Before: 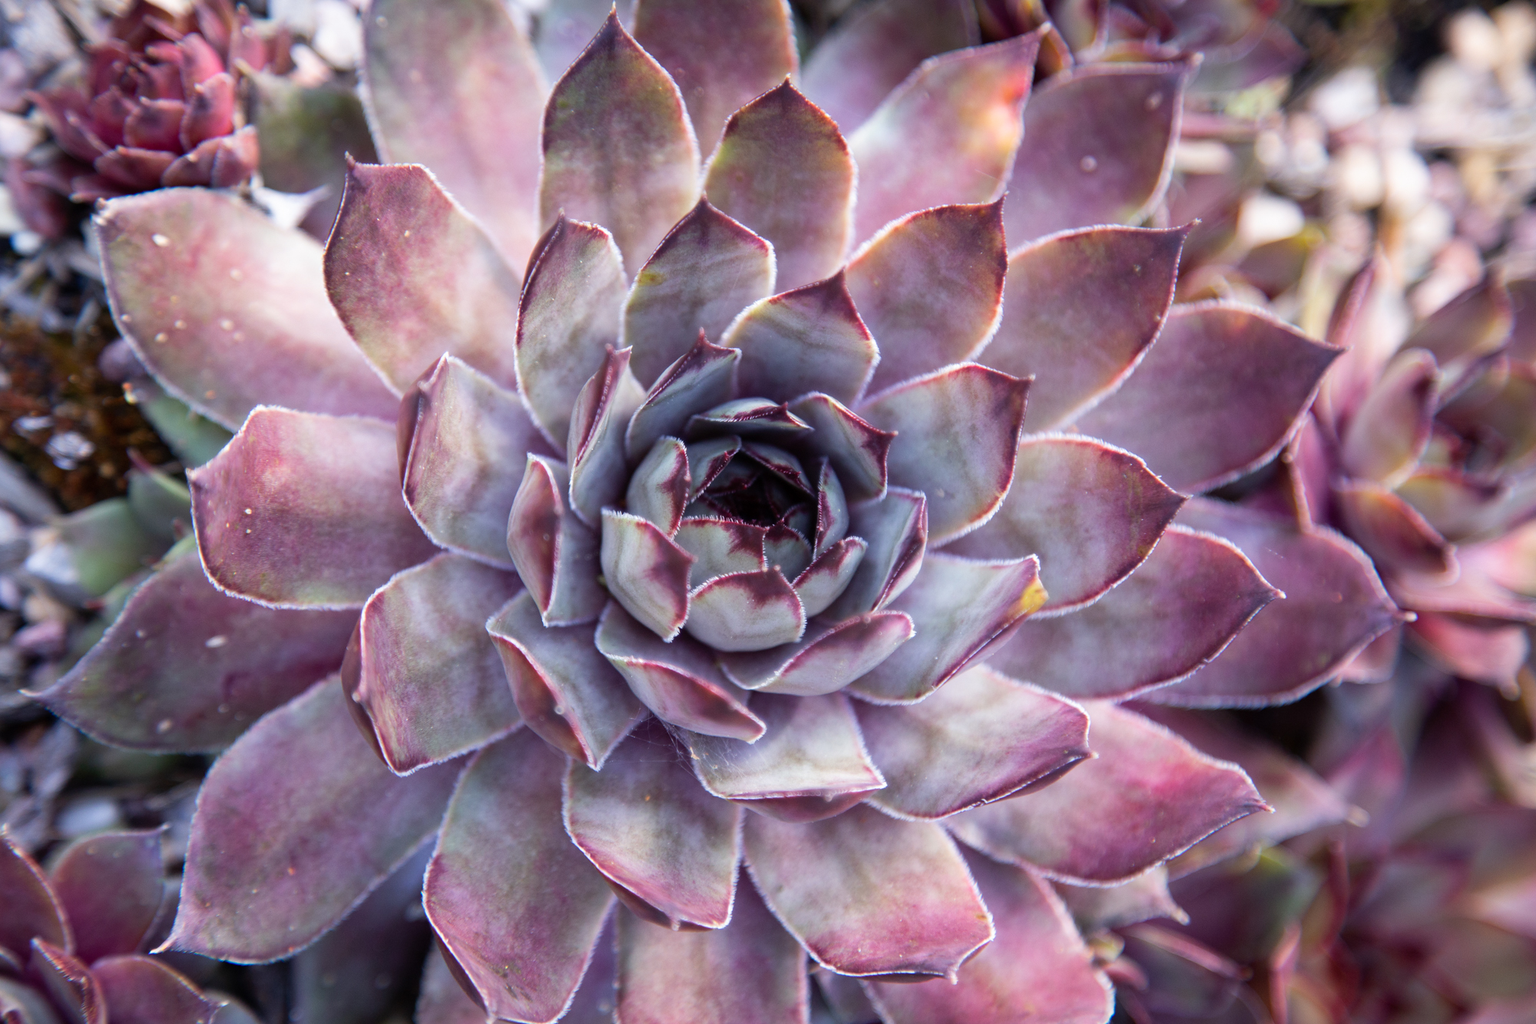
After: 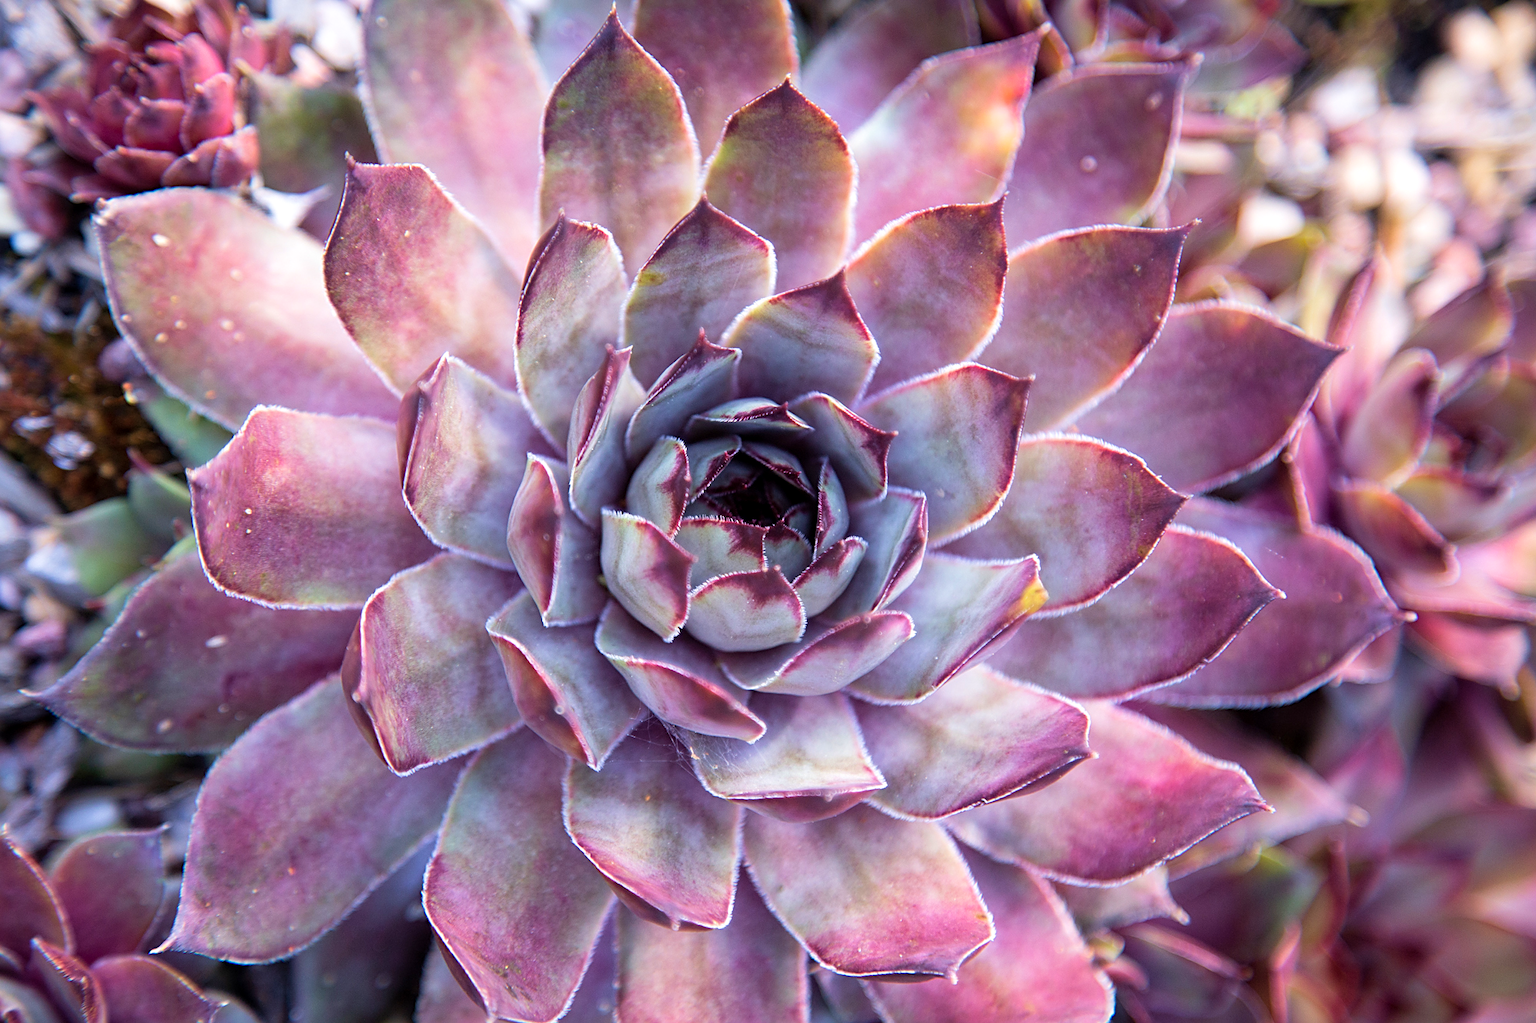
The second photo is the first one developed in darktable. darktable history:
contrast brightness saturation: contrast 0.029, brightness 0.066, saturation 0.127
local contrast: highlights 103%, shadows 102%, detail 120%, midtone range 0.2
sharpen: on, module defaults
velvia: on, module defaults
